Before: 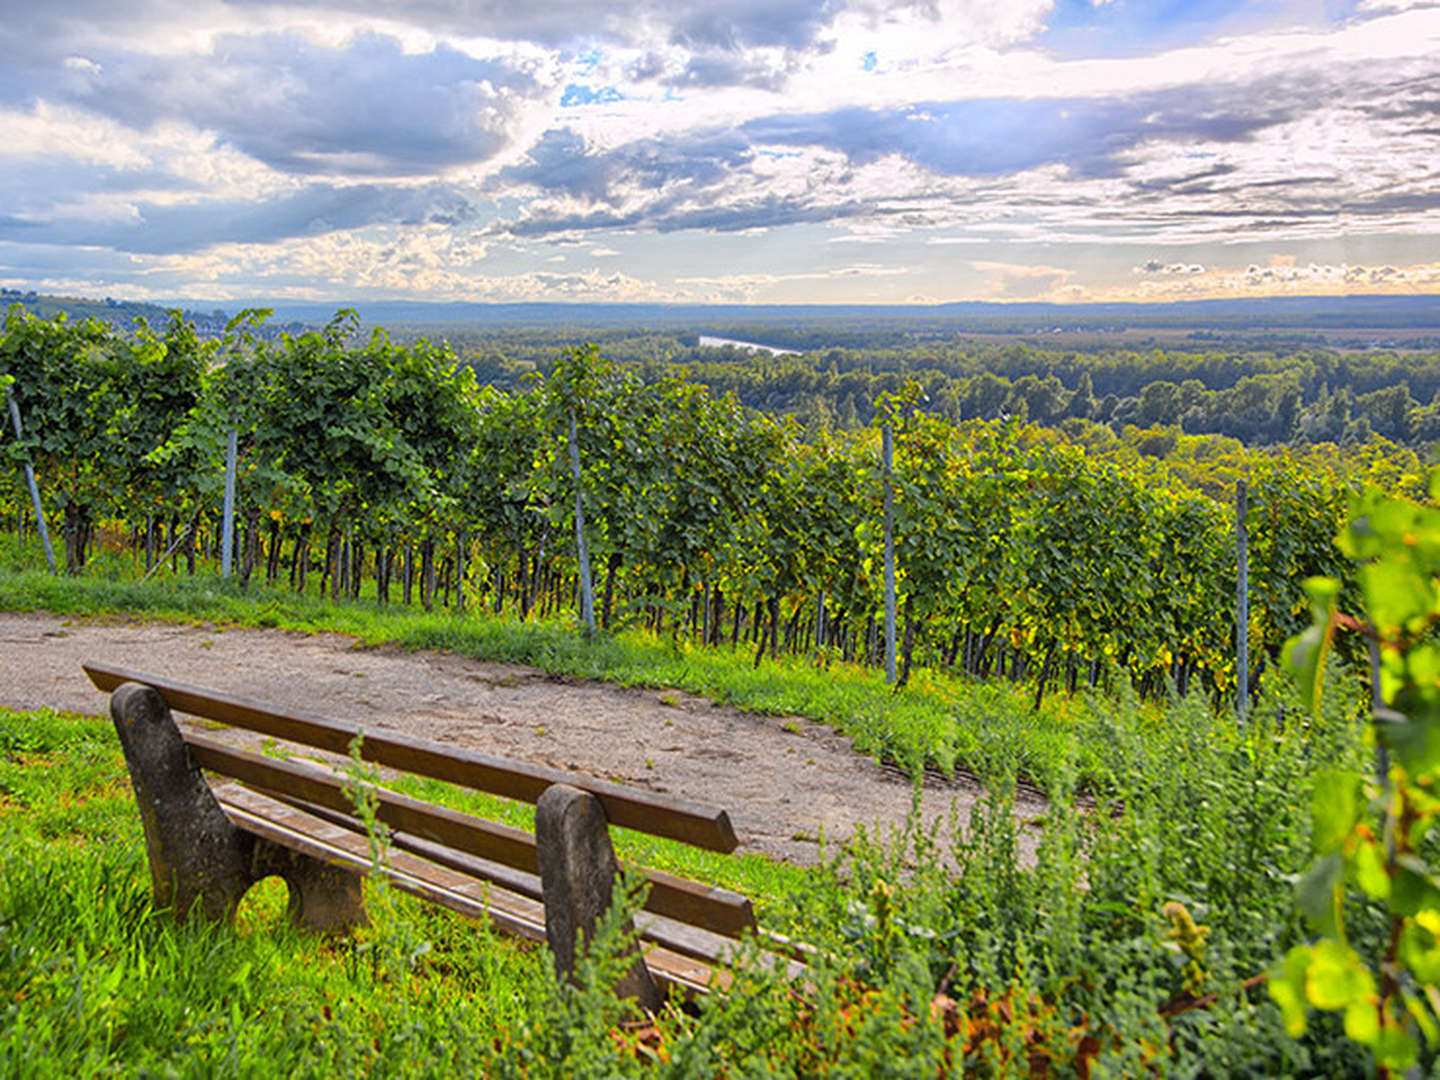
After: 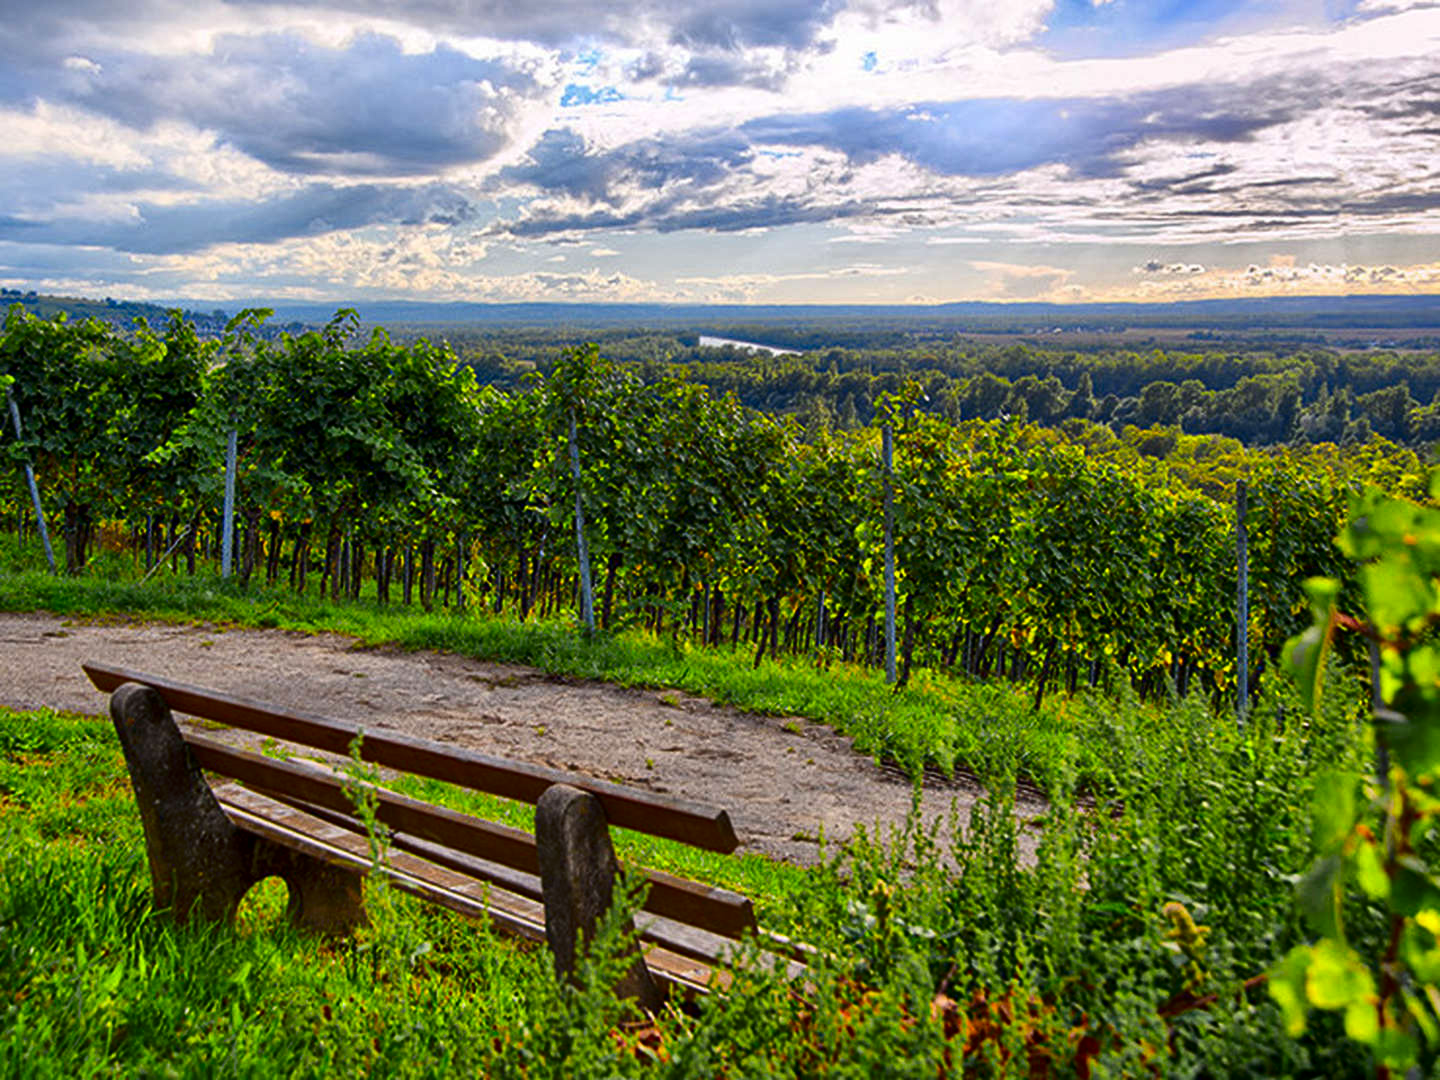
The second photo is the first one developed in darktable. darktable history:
contrast brightness saturation: contrast 0.13, brightness -0.223, saturation 0.145
